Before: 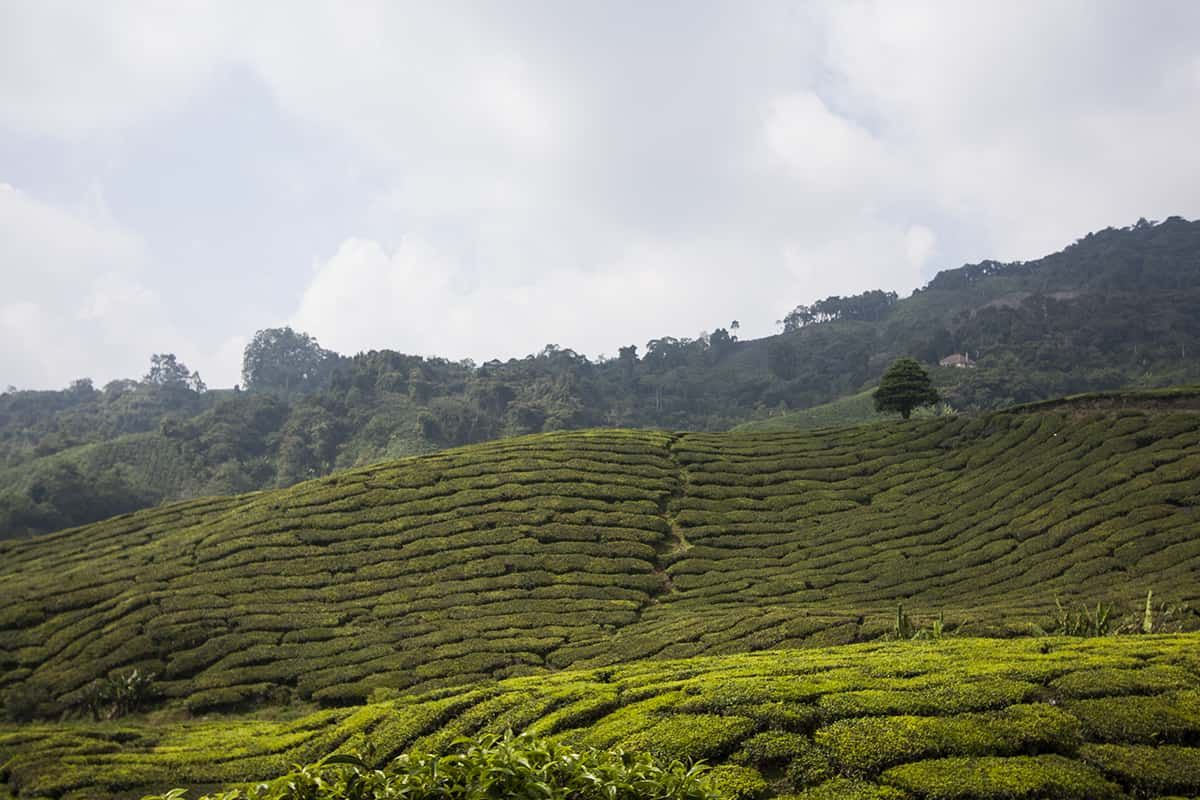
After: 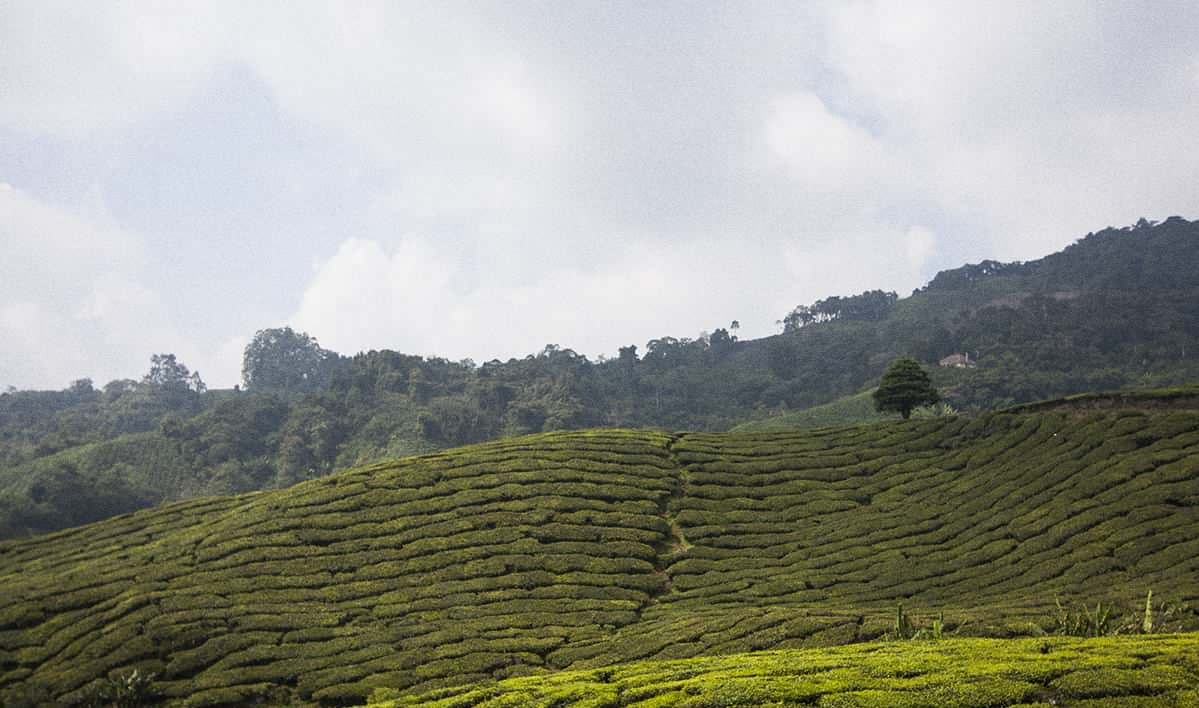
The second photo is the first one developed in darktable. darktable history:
crop and rotate: top 0%, bottom 11.49%
grain: coarseness 0.09 ISO
